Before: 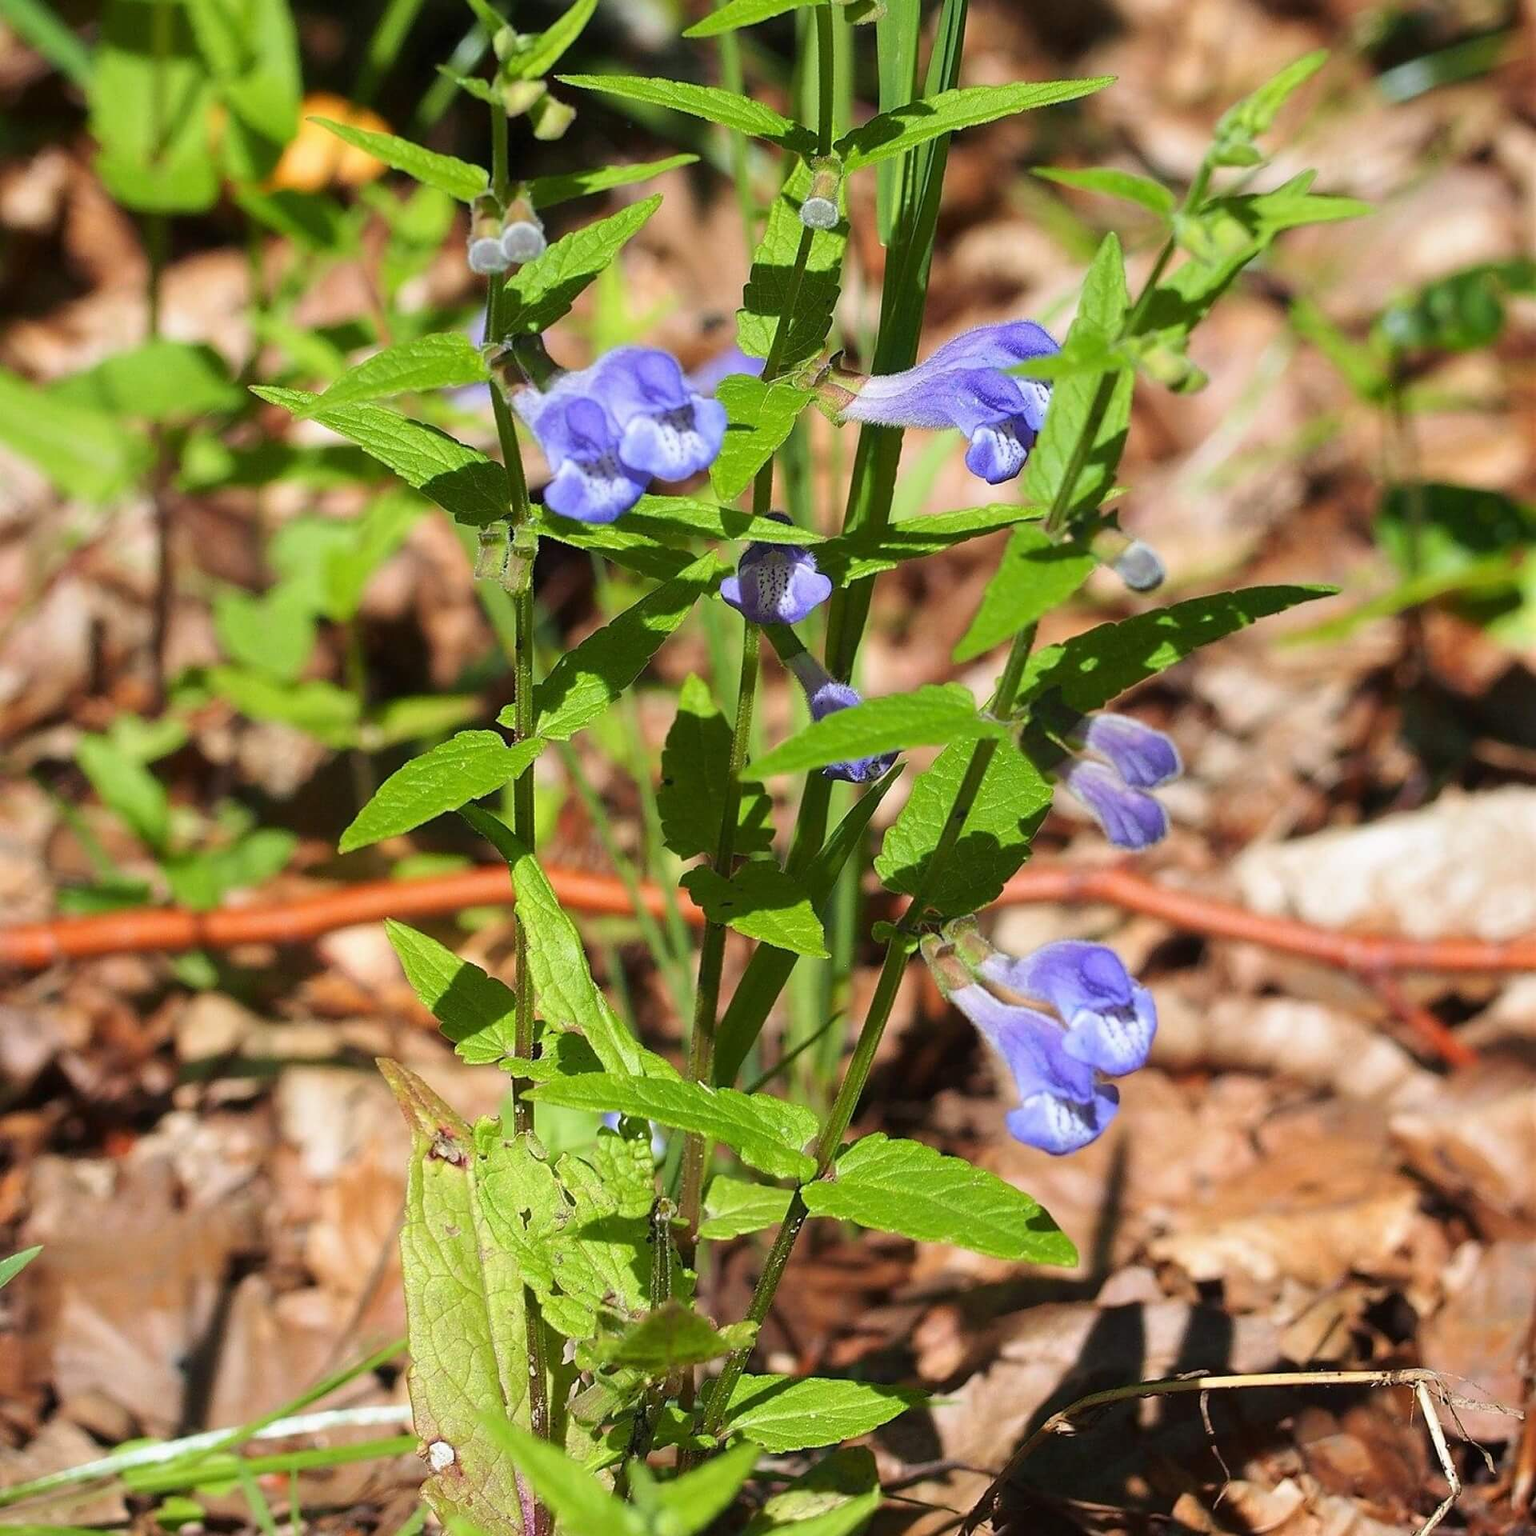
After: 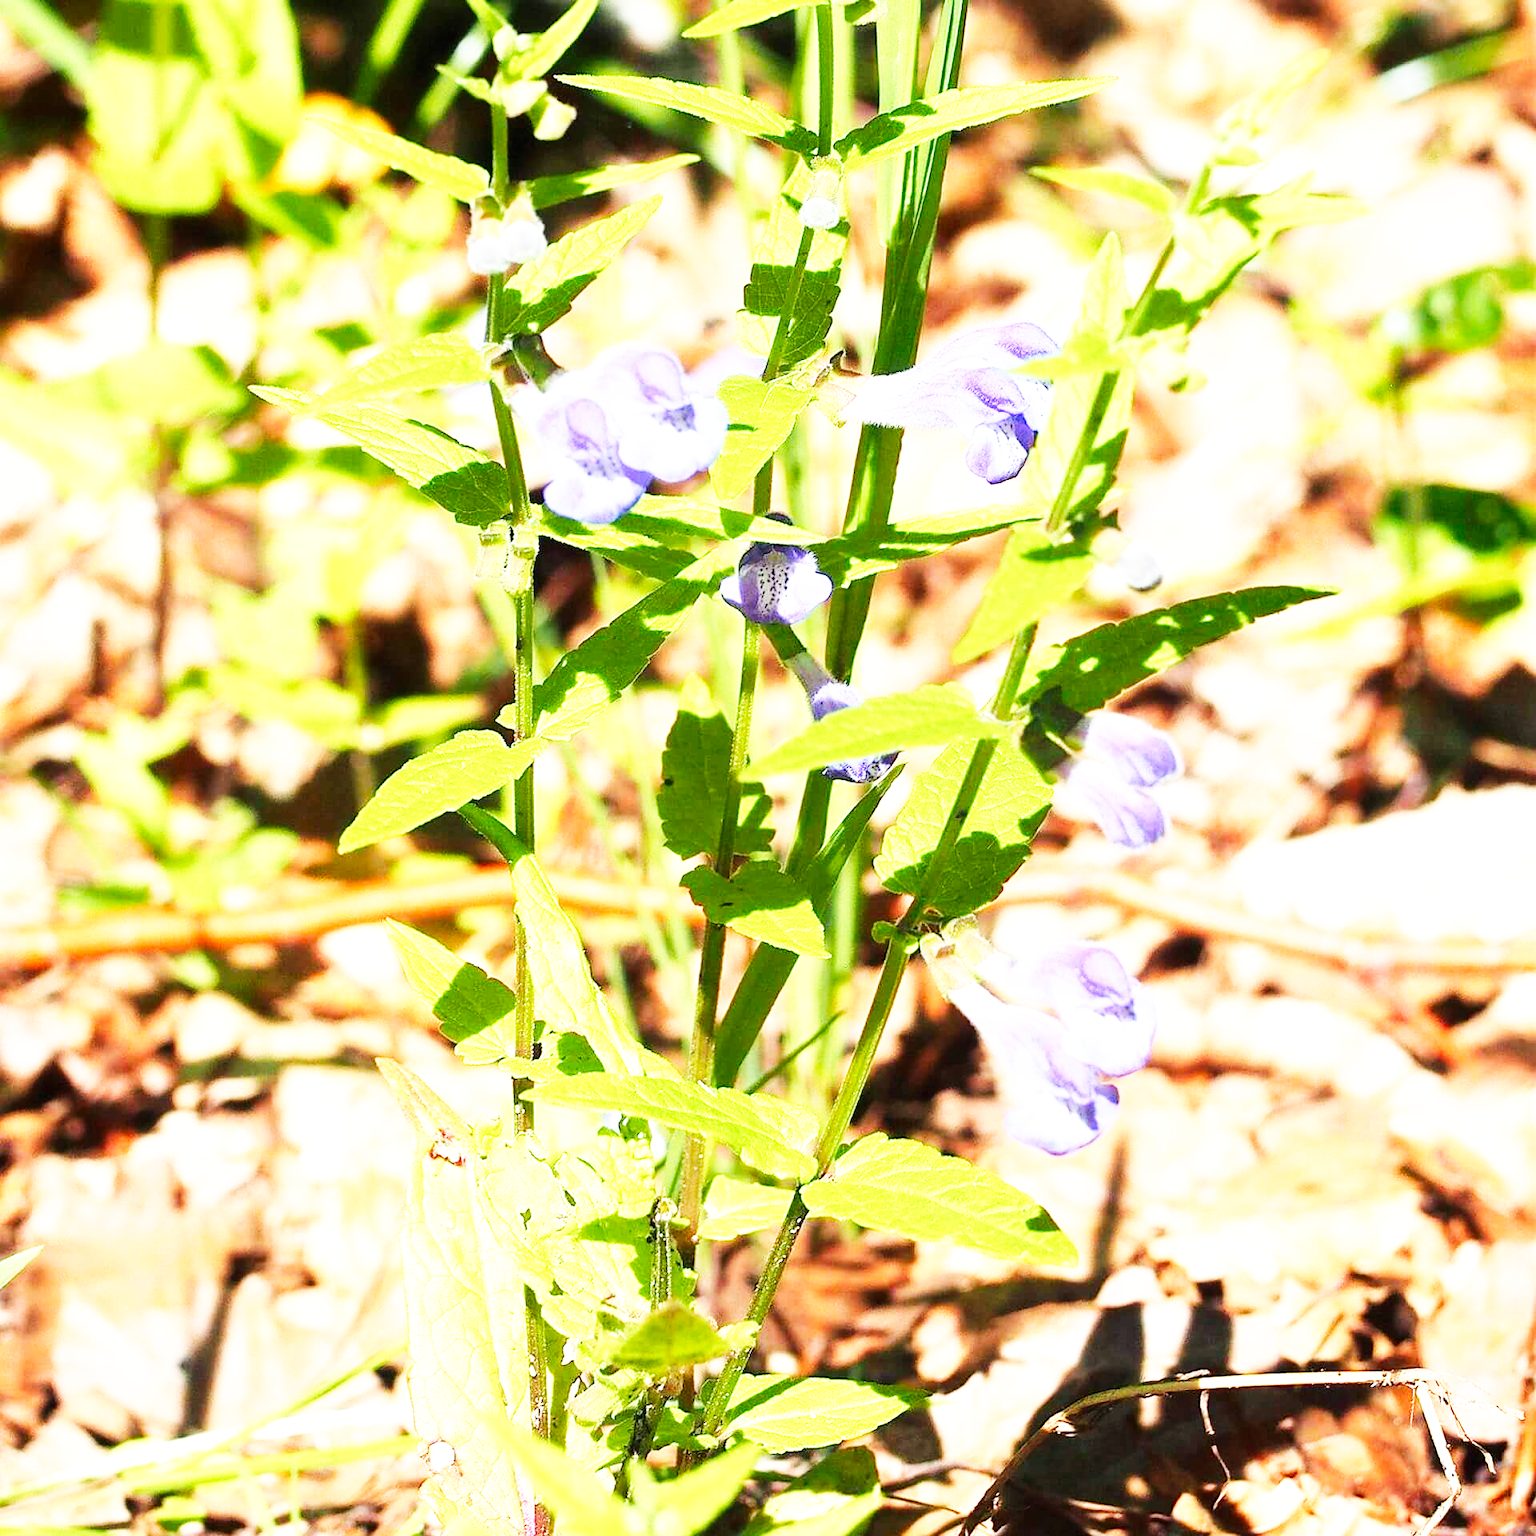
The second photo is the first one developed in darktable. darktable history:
exposure: black level correction 0, exposure 1 EV, compensate exposure bias true, compensate highlight preservation false
base curve: curves: ch0 [(0, 0) (0.007, 0.004) (0.027, 0.03) (0.046, 0.07) (0.207, 0.54) (0.442, 0.872) (0.673, 0.972) (1, 1)], preserve colors none
